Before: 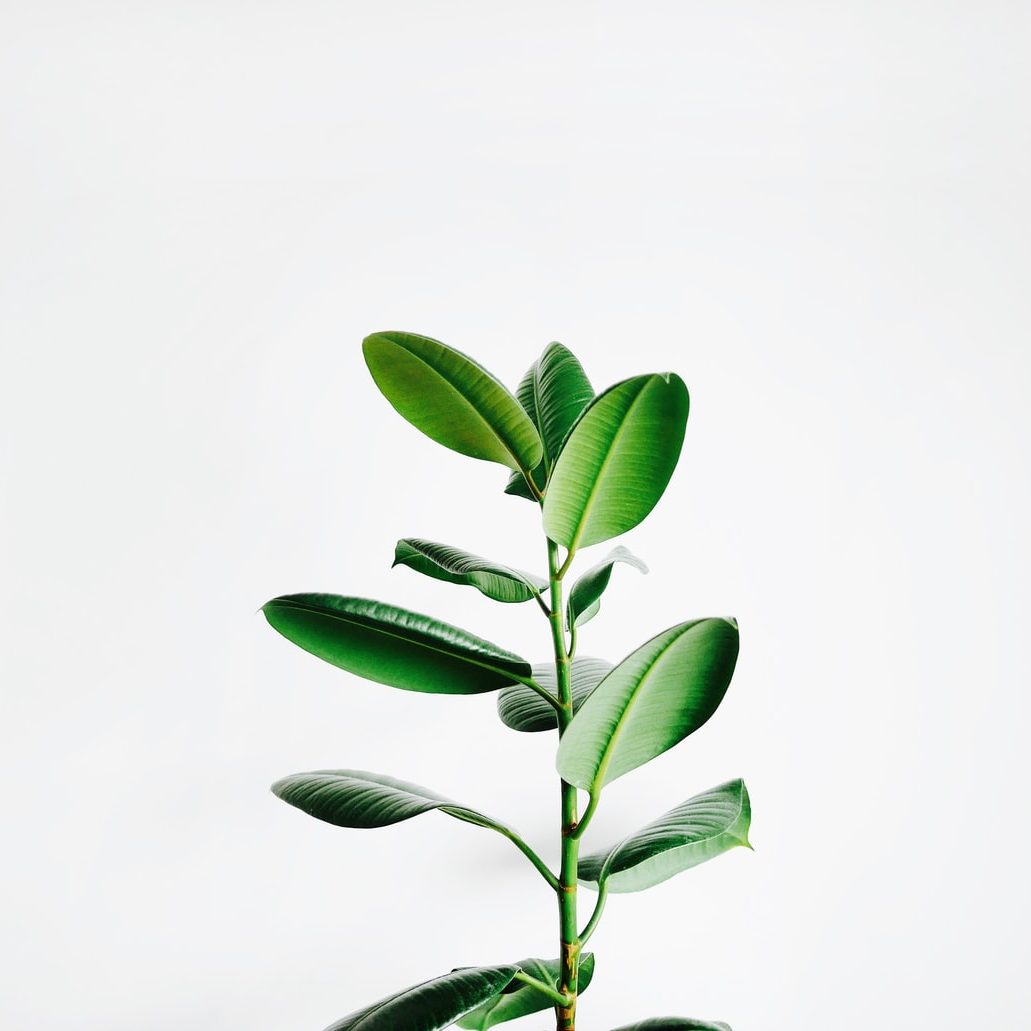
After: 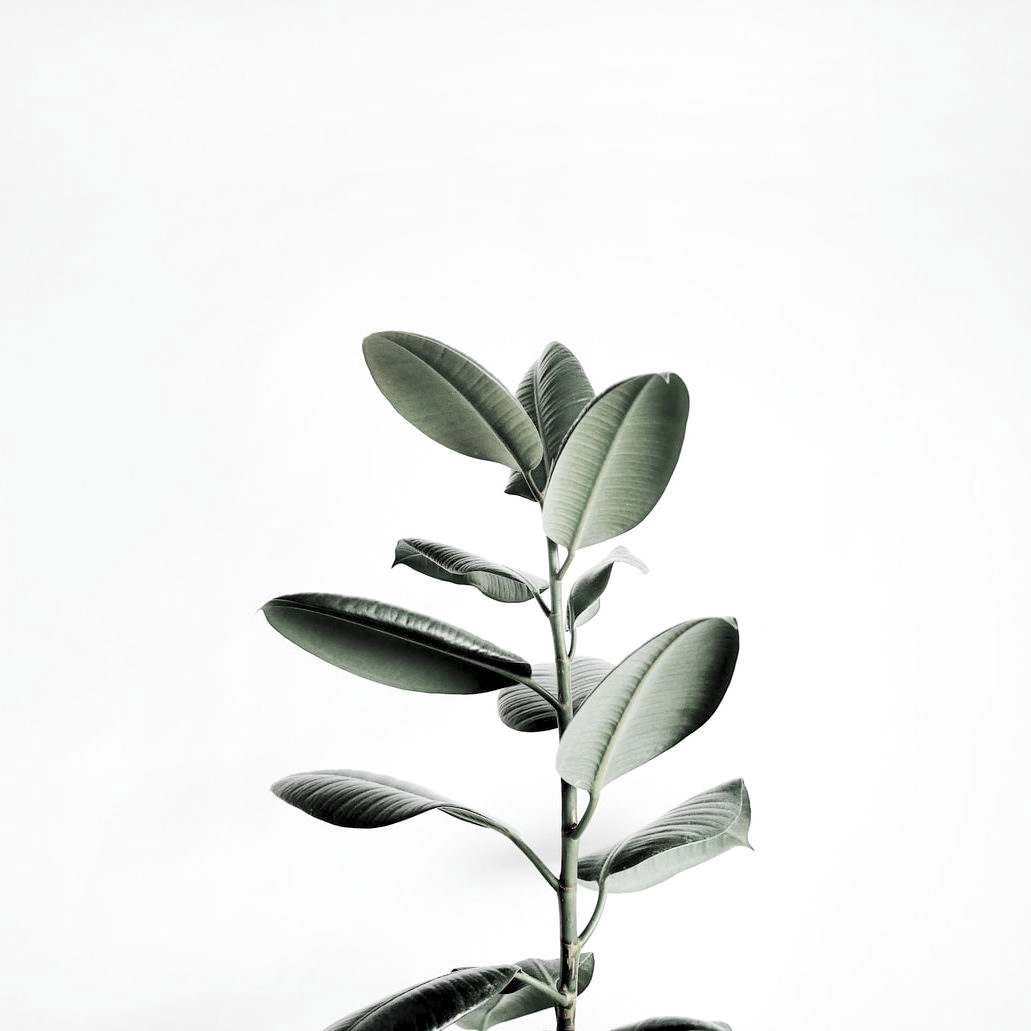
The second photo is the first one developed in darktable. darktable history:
color correction: saturation 0.2
levels: levels [0.073, 0.497, 0.972]
